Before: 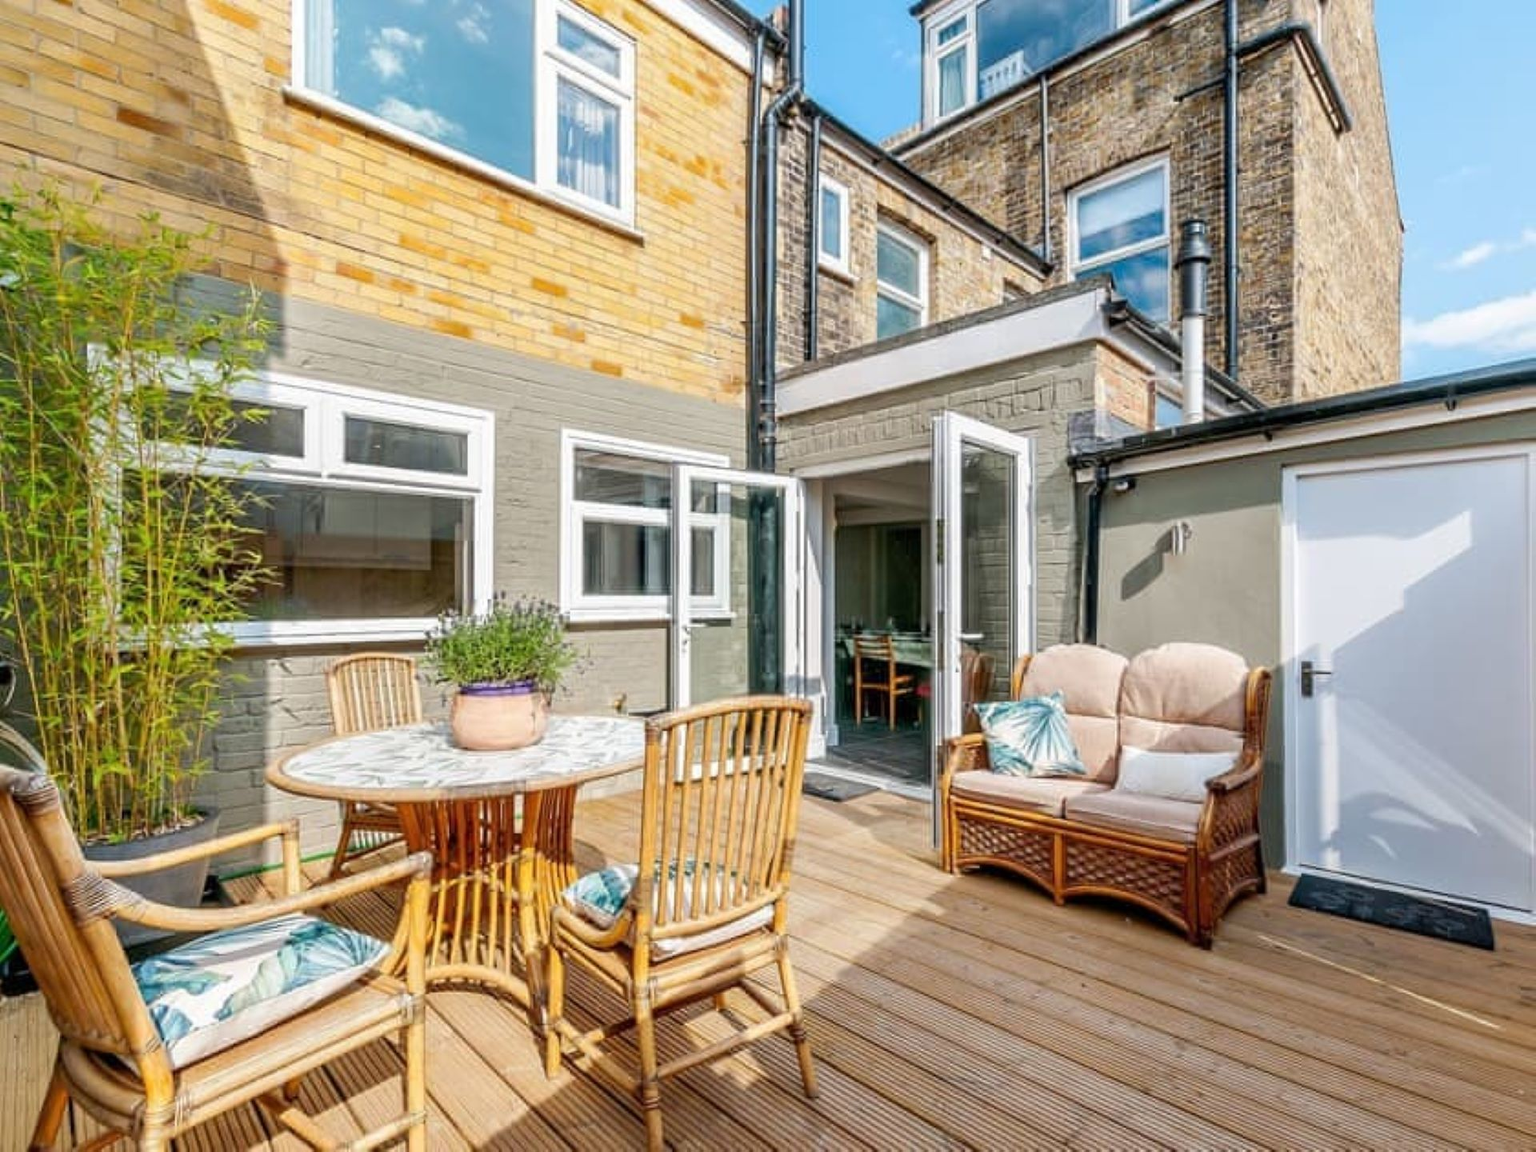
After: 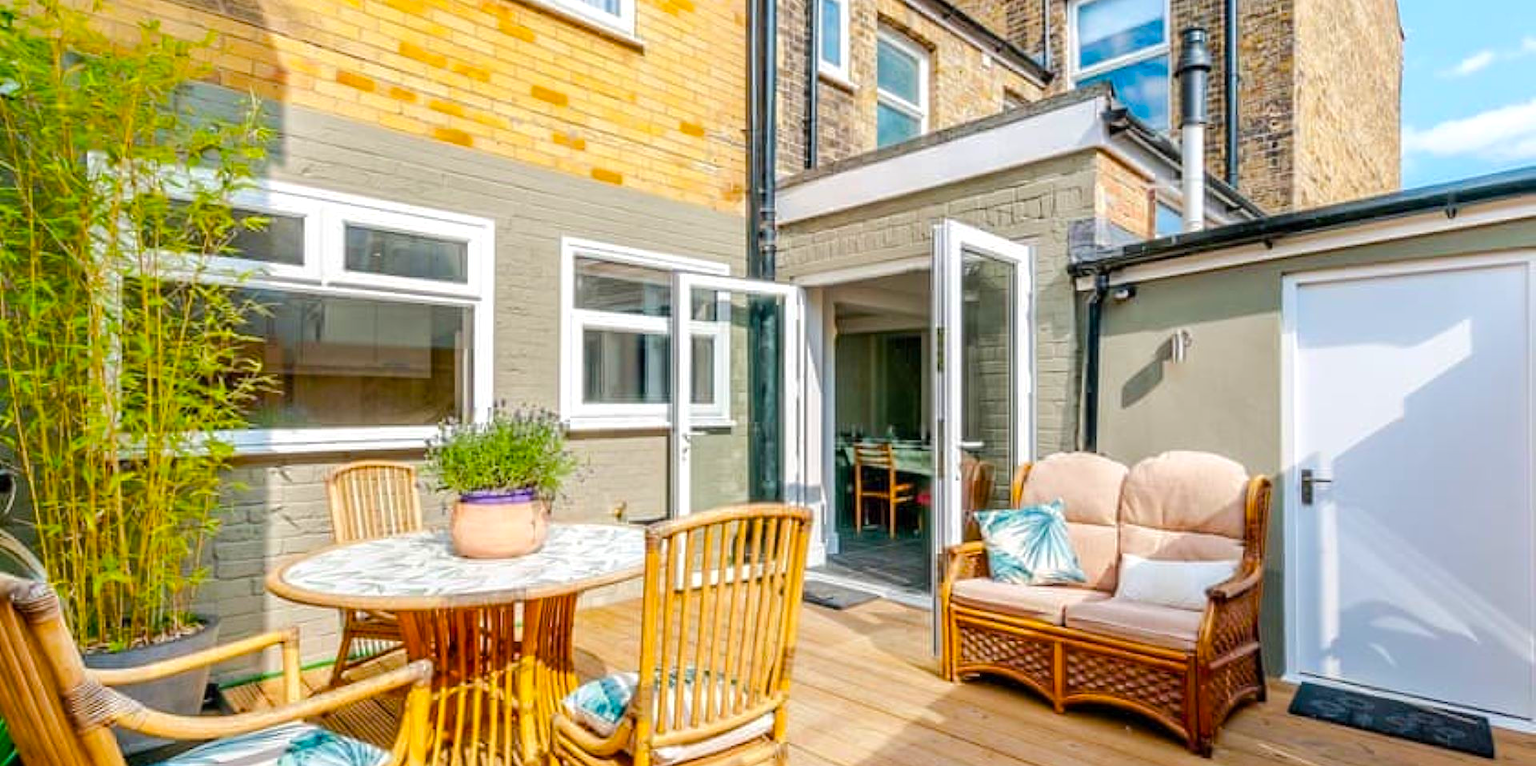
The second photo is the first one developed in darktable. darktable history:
color balance rgb: perceptual saturation grading › global saturation 25%, perceptual brilliance grading › mid-tones 10%, perceptual brilliance grading › shadows 15%, global vibrance 20%
crop: top 16.727%, bottom 16.727%
exposure: exposure 0.127 EV, compensate highlight preservation false
